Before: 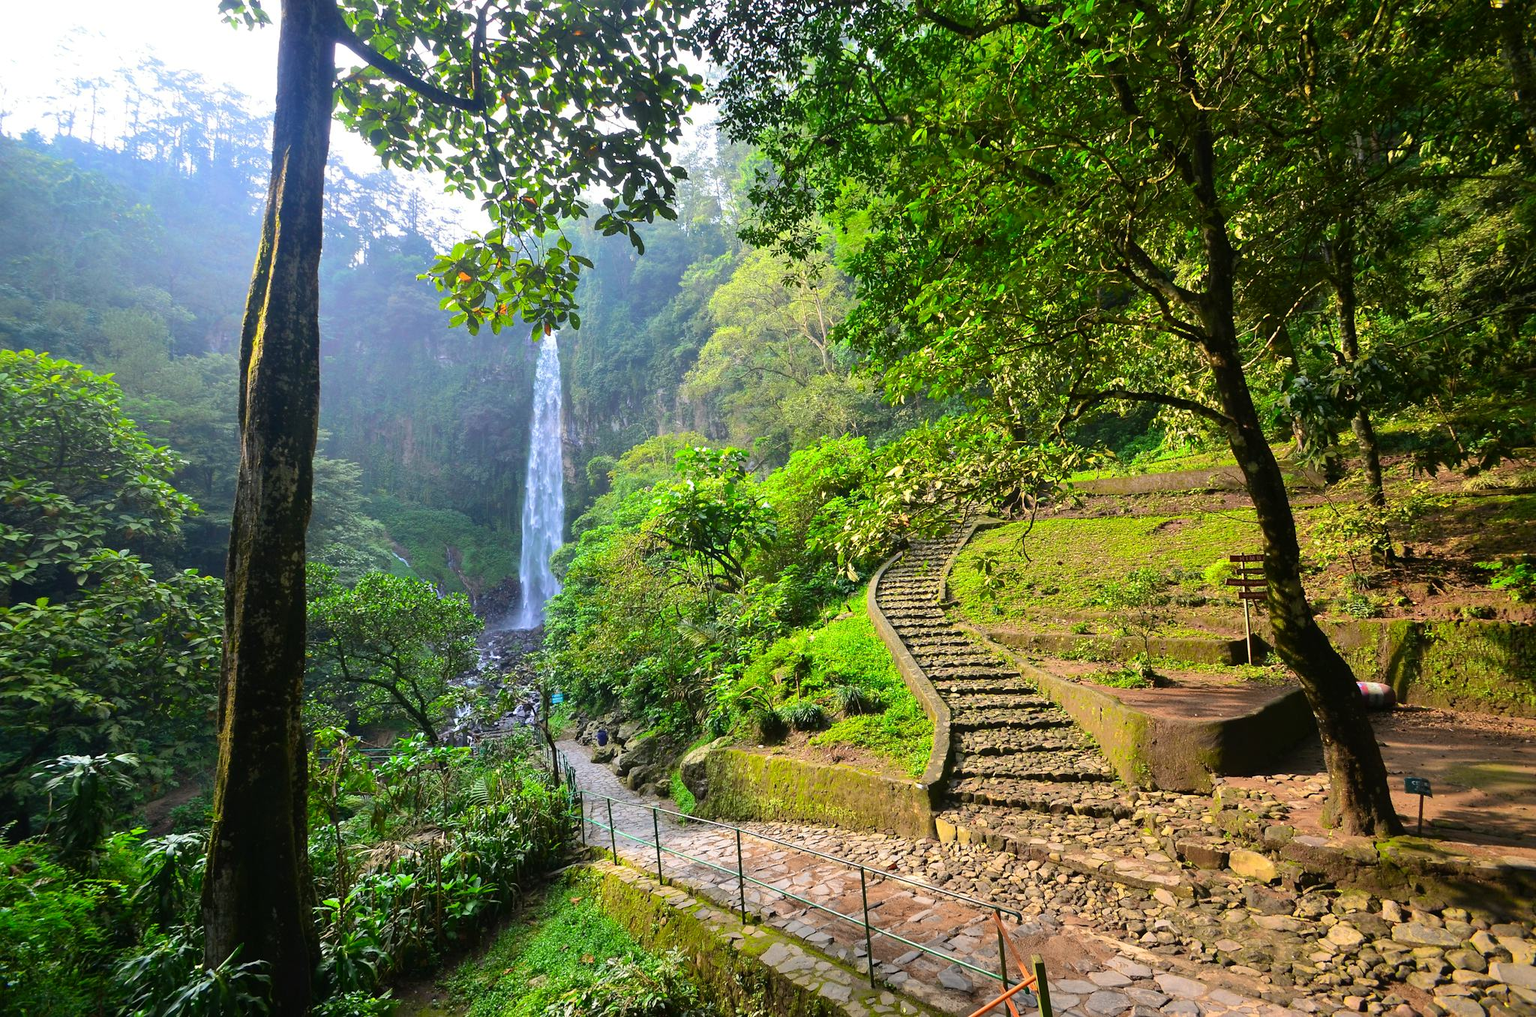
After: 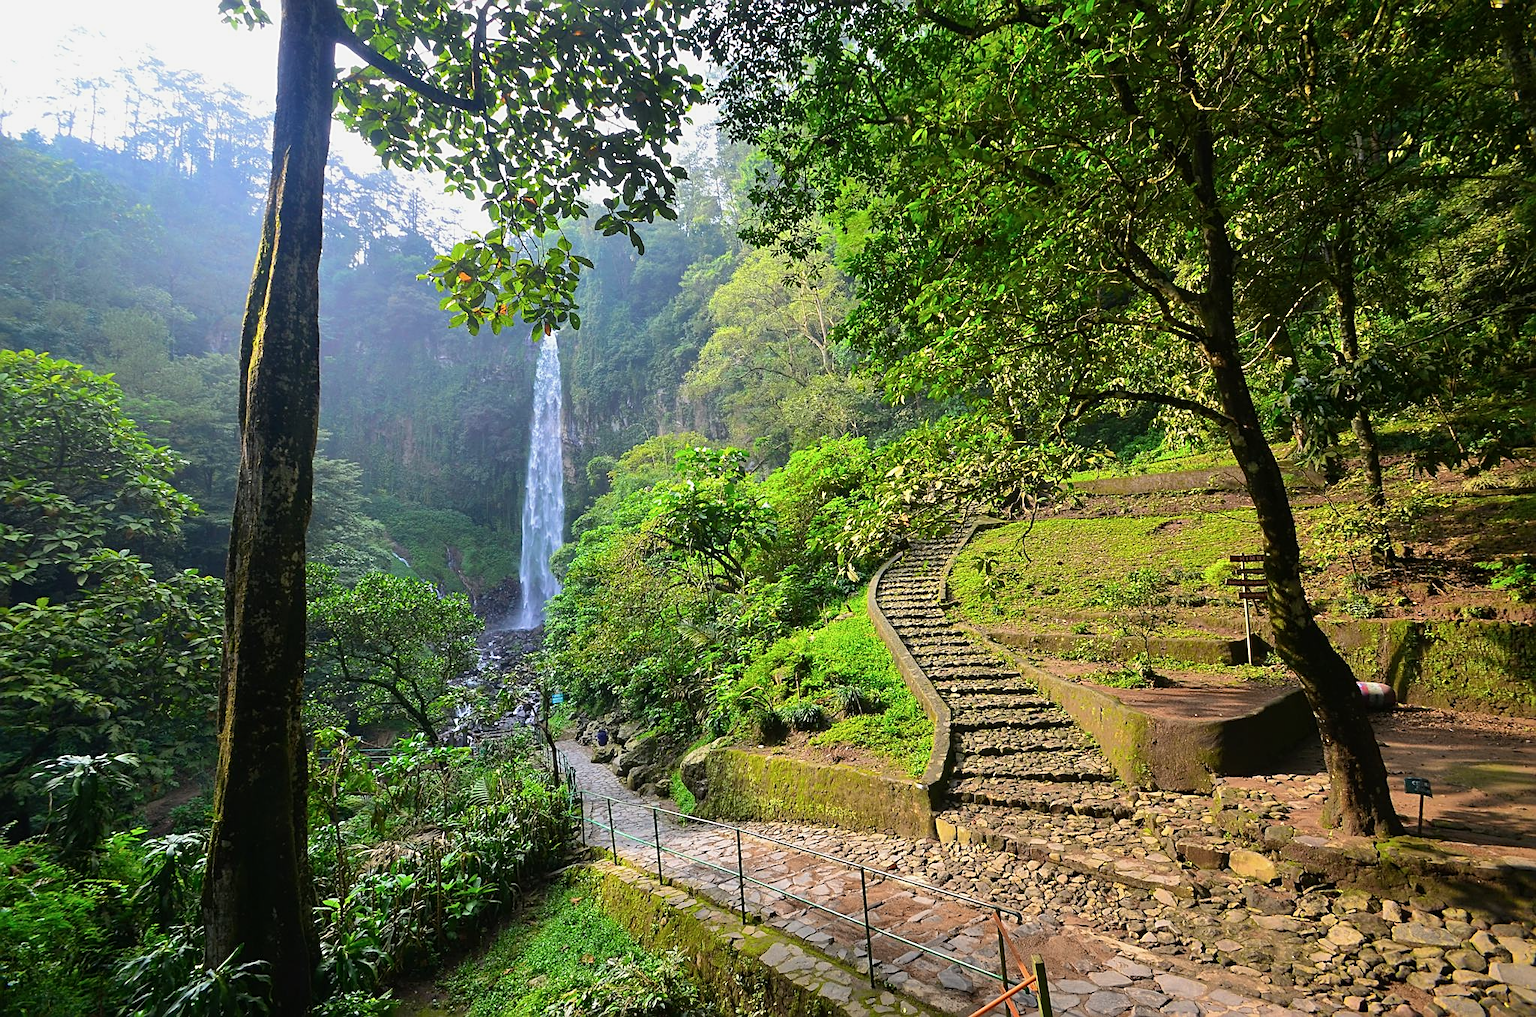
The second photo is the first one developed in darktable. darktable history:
contrast brightness saturation: saturation -0.05
sharpen: on, module defaults
exposure: exposure -0.157 EV, compensate highlight preservation false
